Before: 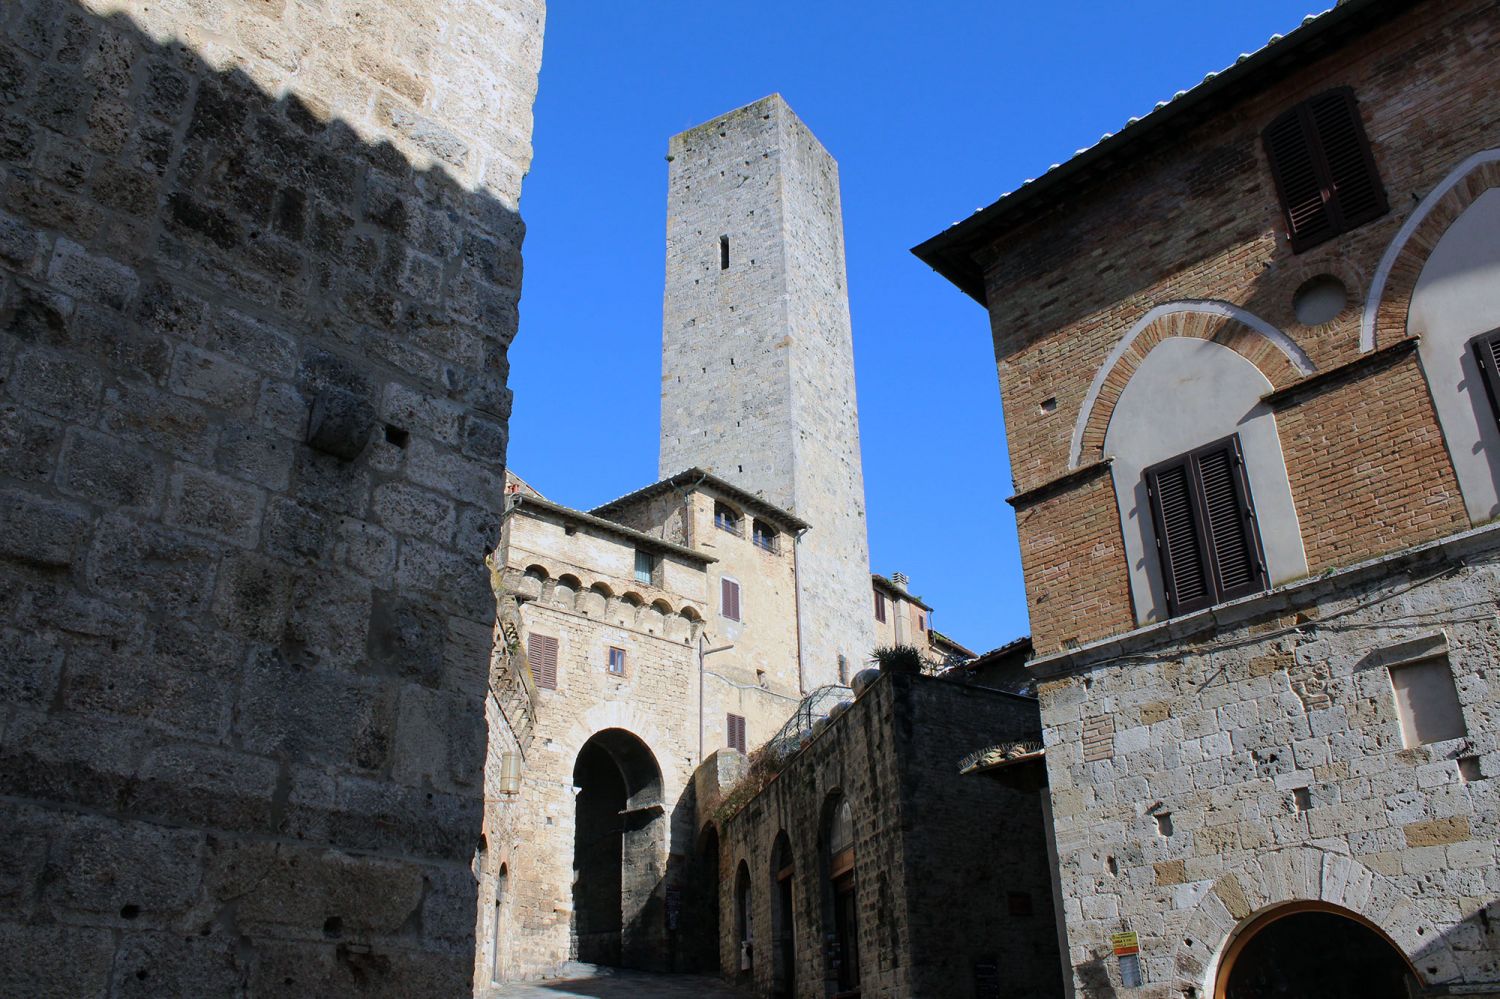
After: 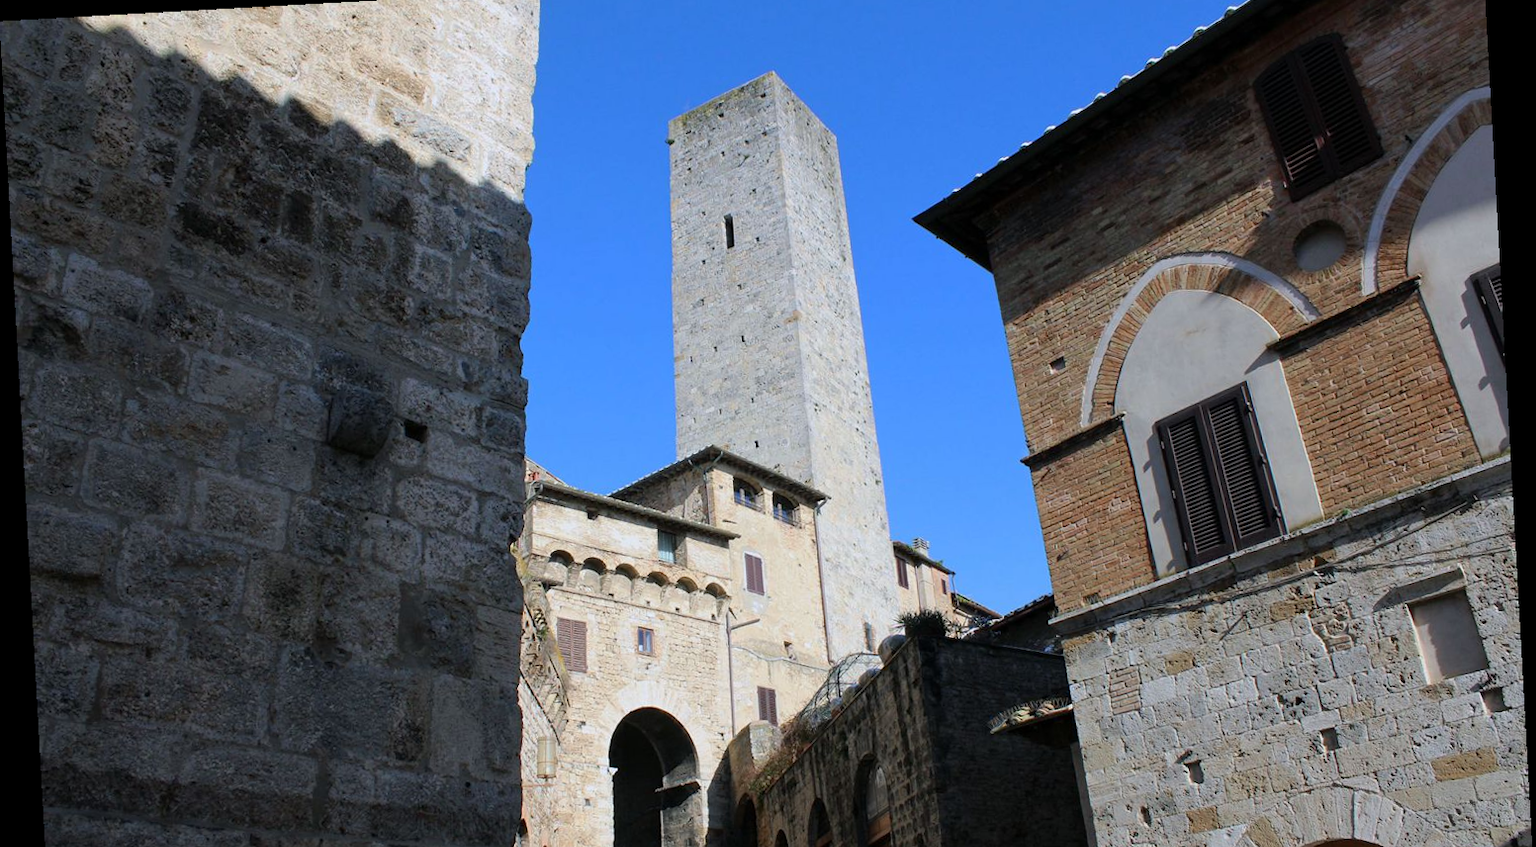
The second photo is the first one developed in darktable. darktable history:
crop and rotate: top 5.667%, bottom 14.937%
rotate and perspective: rotation -3.18°, automatic cropping off
